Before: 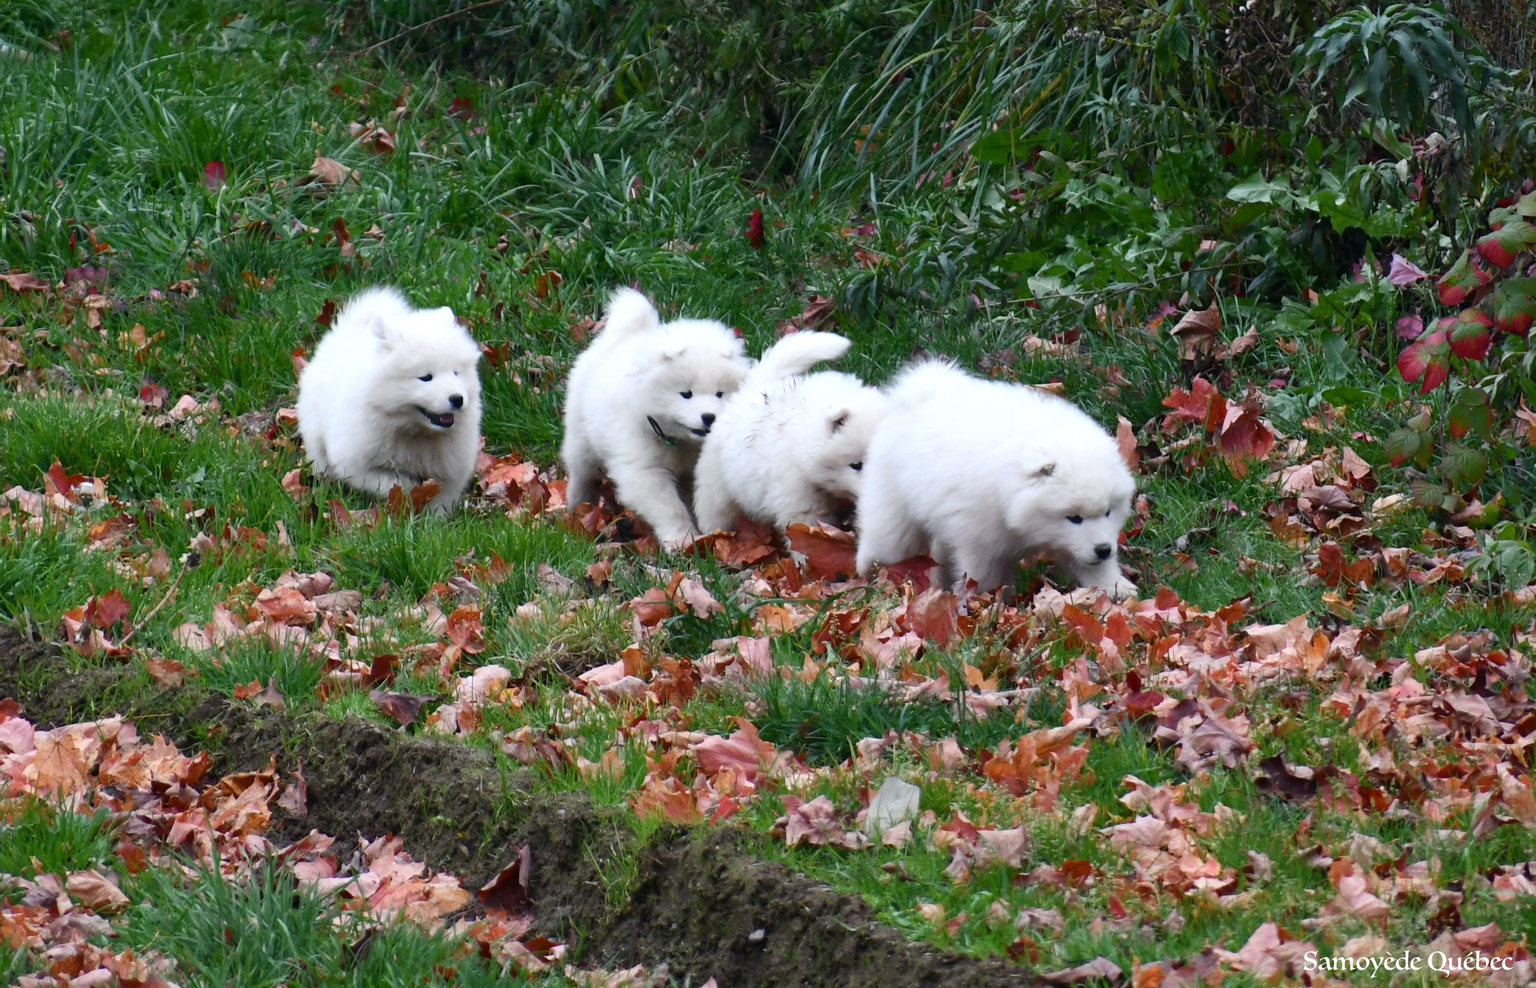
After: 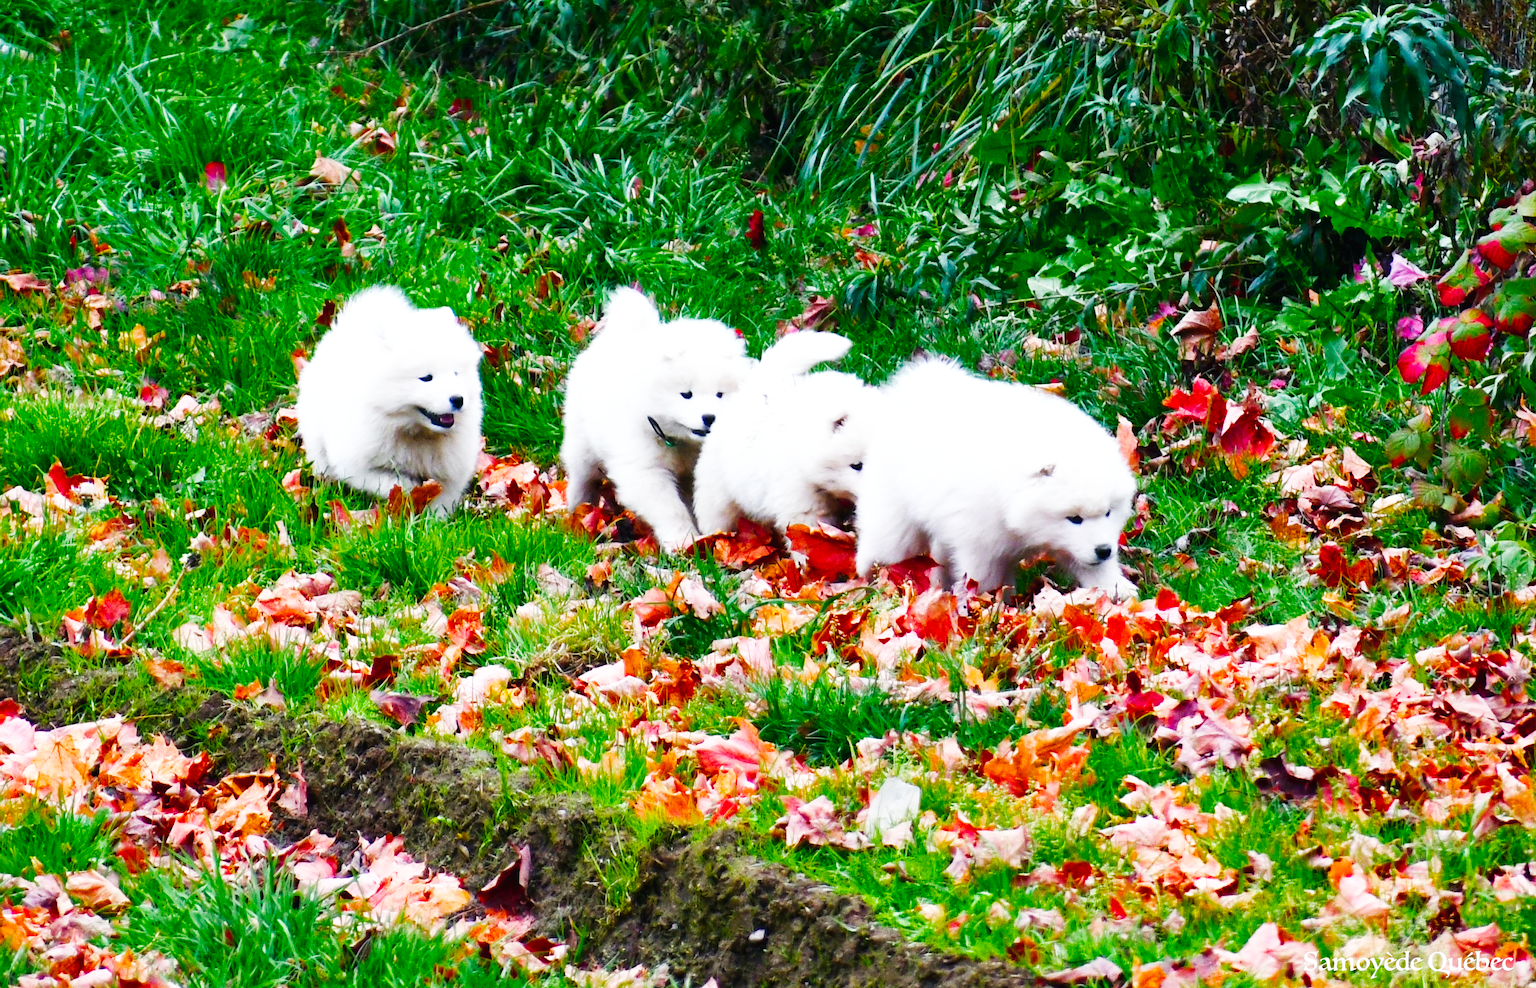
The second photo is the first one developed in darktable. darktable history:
base curve: curves: ch0 [(0, 0.003) (0.001, 0.002) (0.006, 0.004) (0.02, 0.022) (0.048, 0.086) (0.094, 0.234) (0.162, 0.431) (0.258, 0.629) (0.385, 0.8) (0.548, 0.918) (0.751, 0.988) (1, 1)], preserve colors none
color balance rgb: perceptual saturation grading › global saturation 38.939%, perceptual saturation grading › highlights -25.541%, perceptual saturation grading › mid-tones 34.513%, perceptual saturation grading › shadows 35.603%
